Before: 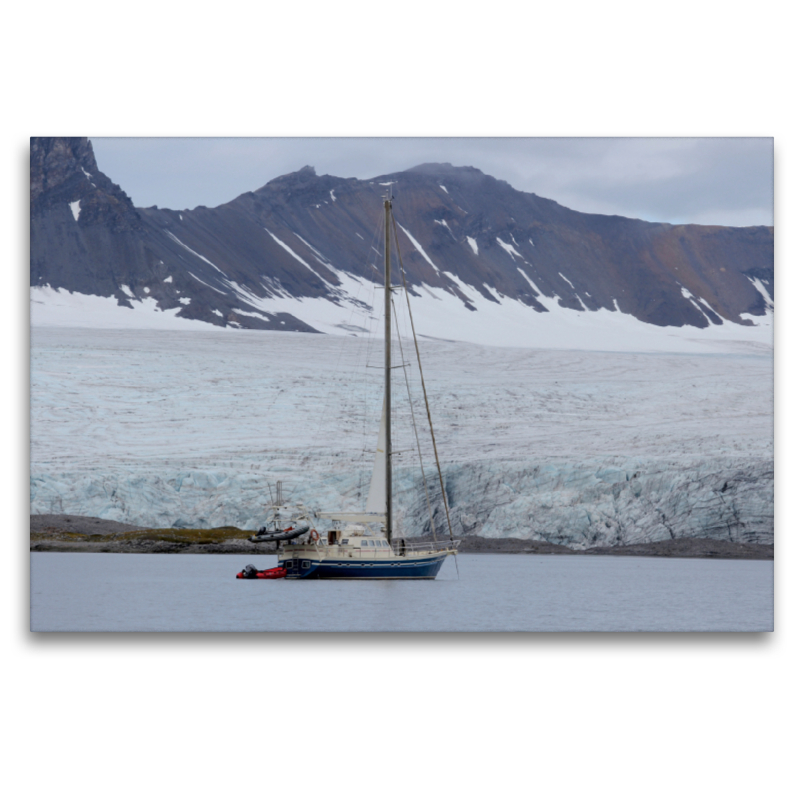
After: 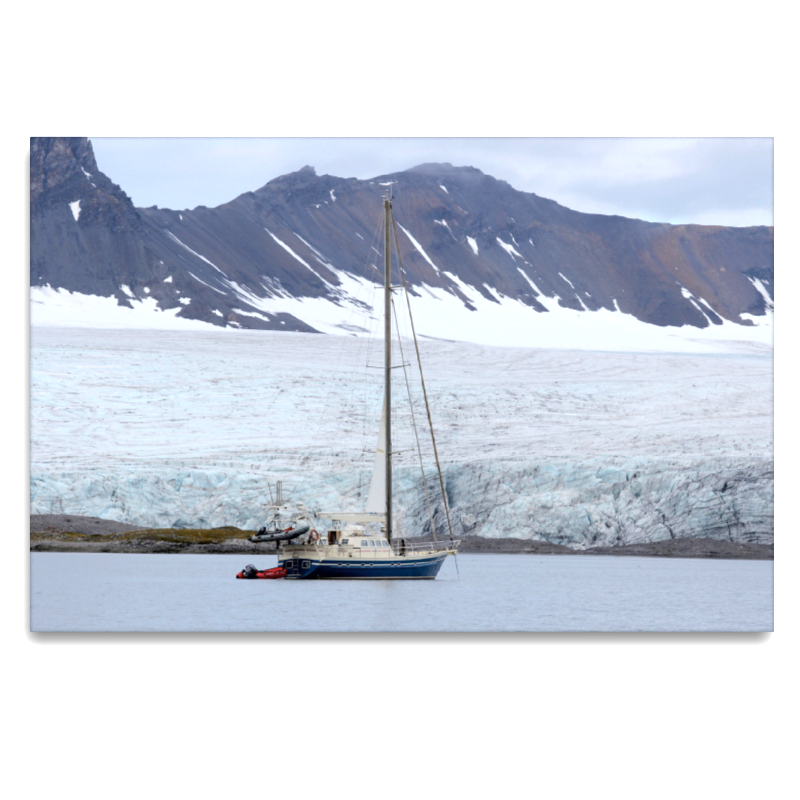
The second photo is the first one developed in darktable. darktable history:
exposure: black level correction 0, exposure 0.701 EV, compensate highlight preservation false
color zones: curves: ch1 [(0.077, 0.436) (0.25, 0.5) (0.75, 0.5)]
